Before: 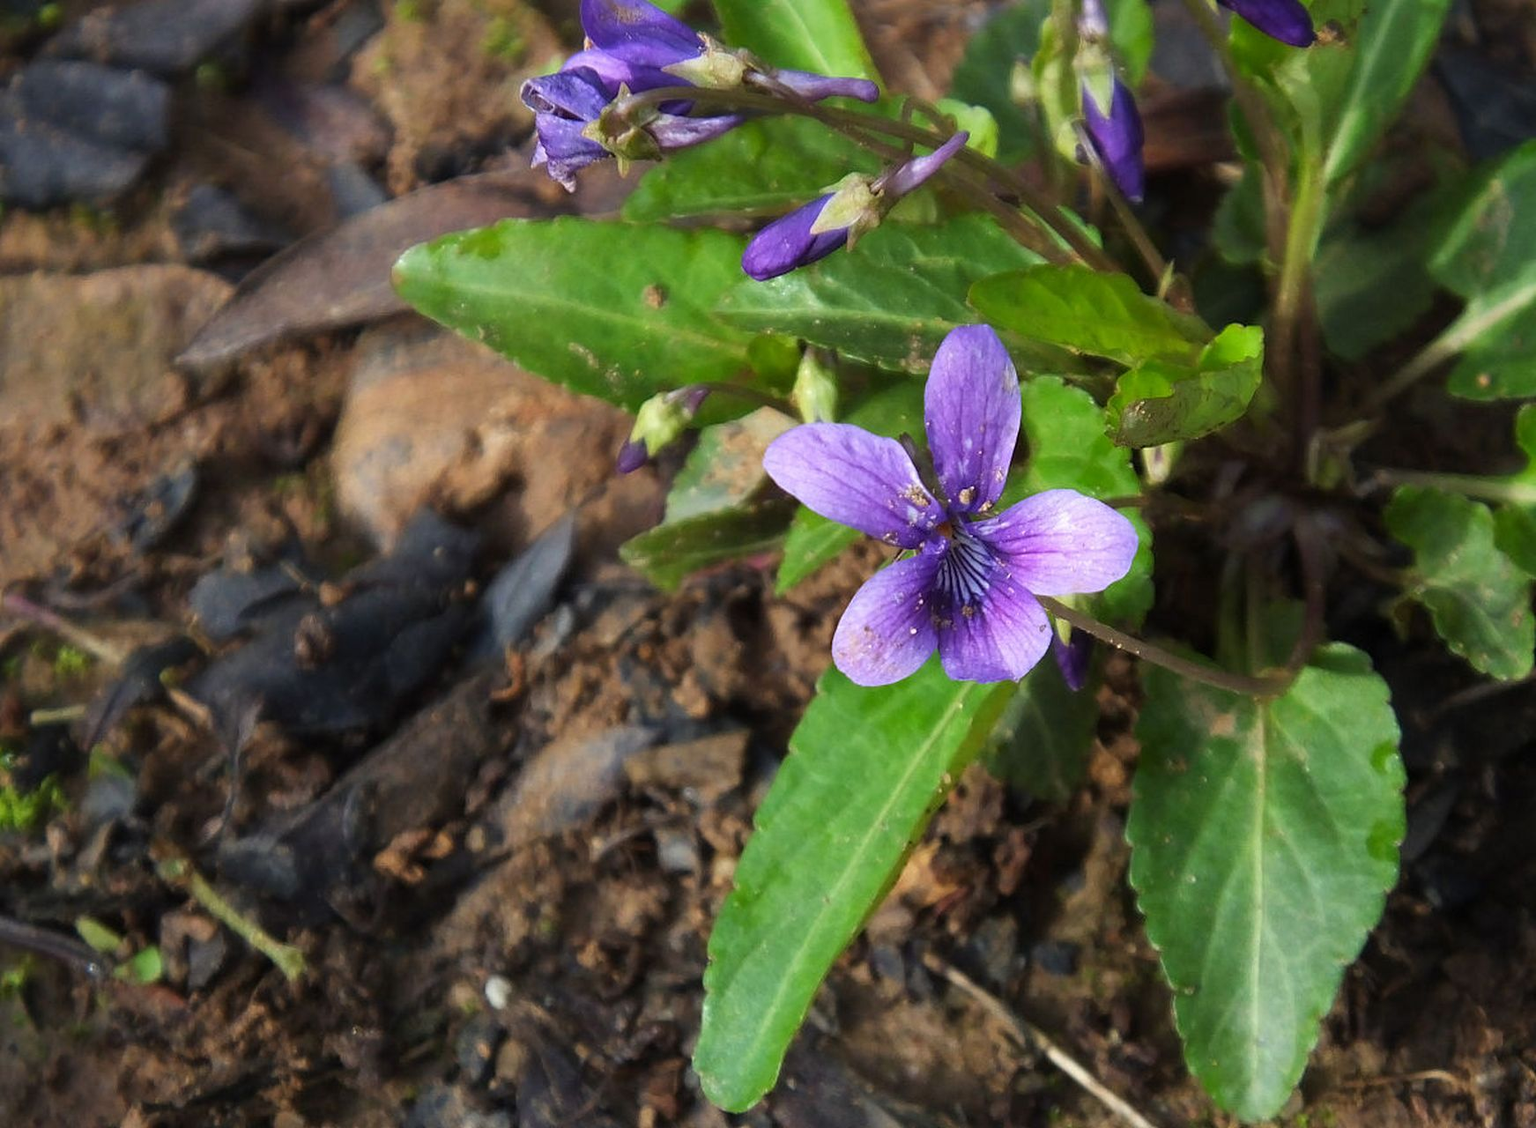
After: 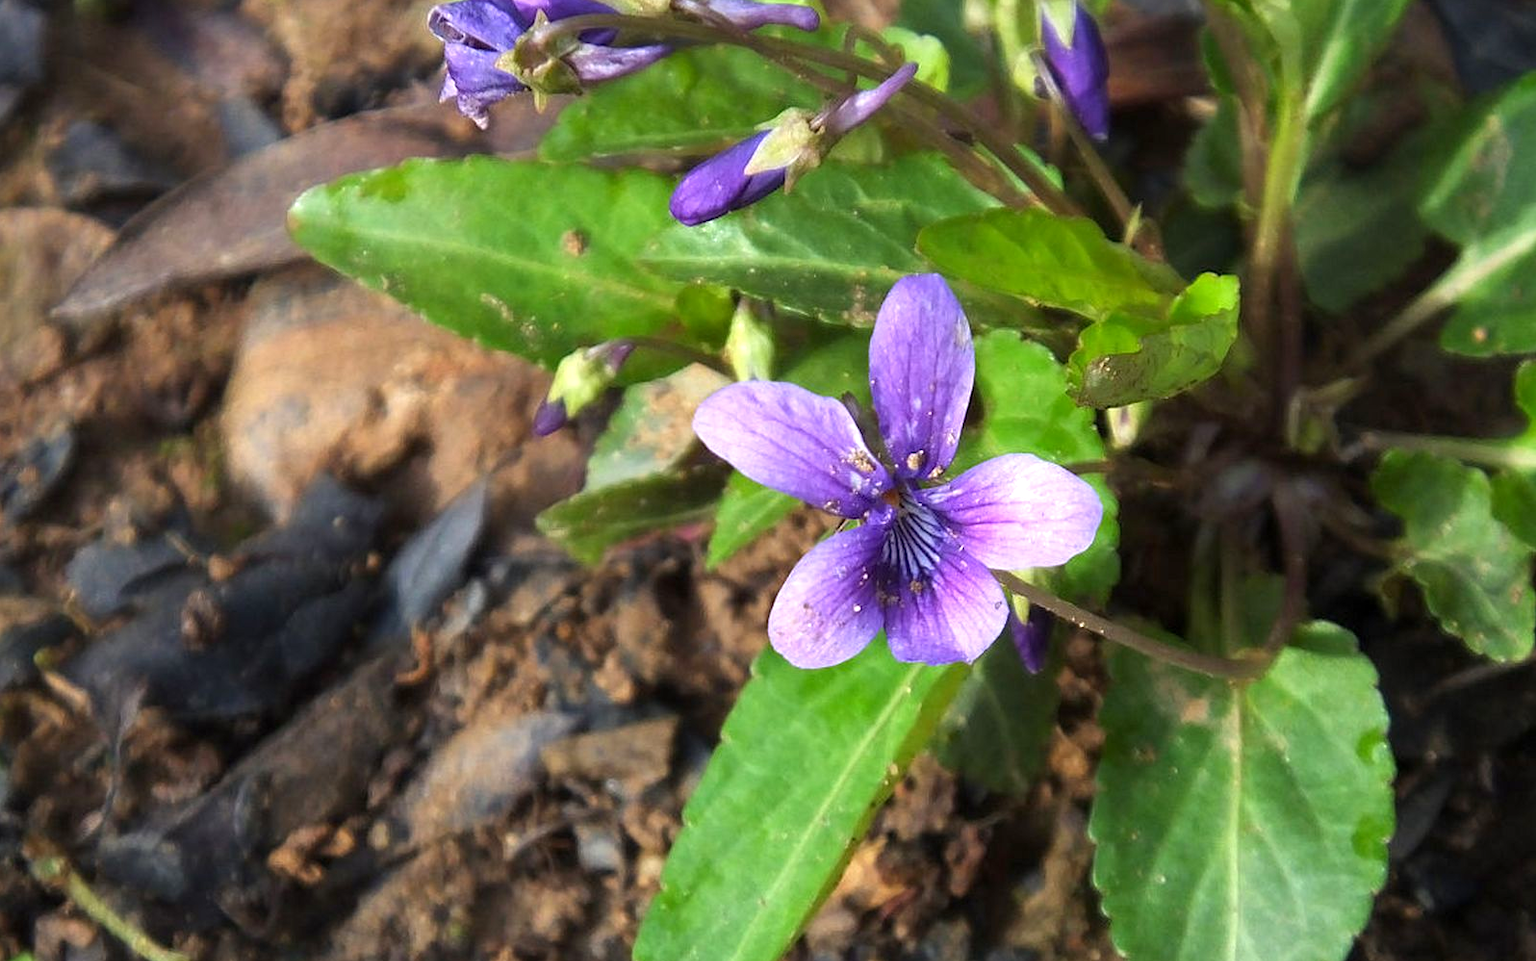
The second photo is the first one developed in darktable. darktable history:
crop: left 8.398%, top 6.613%, bottom 15.309%
exposure: black level correction 0.001, exposure 0.498 EV, compensate highlight preservation false
